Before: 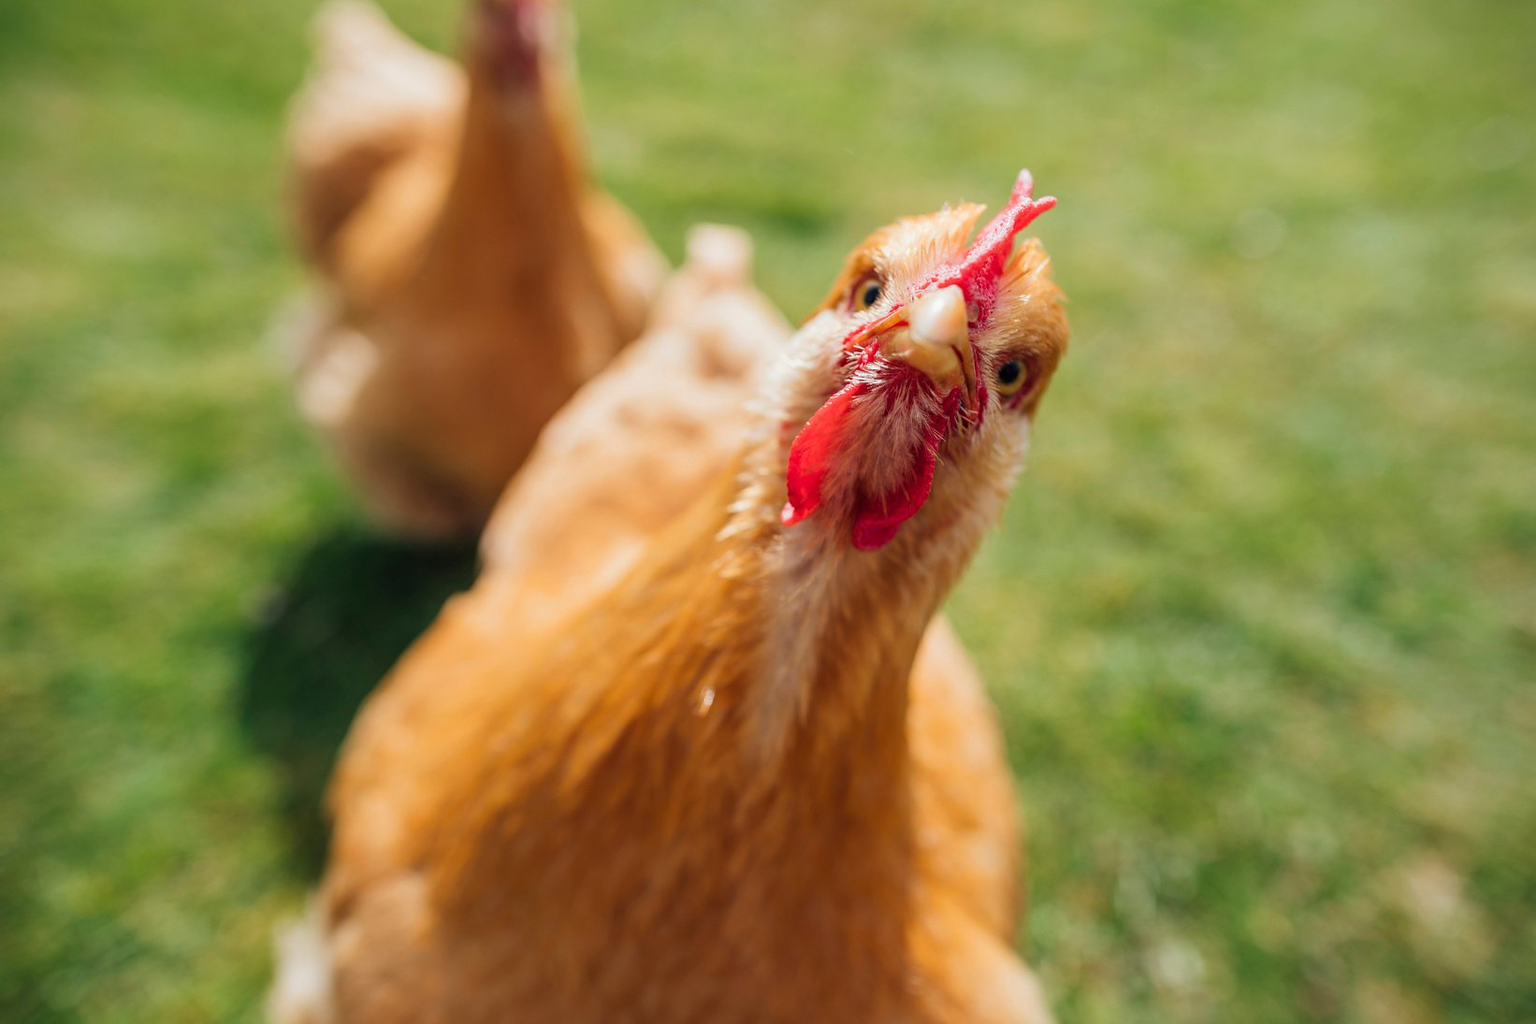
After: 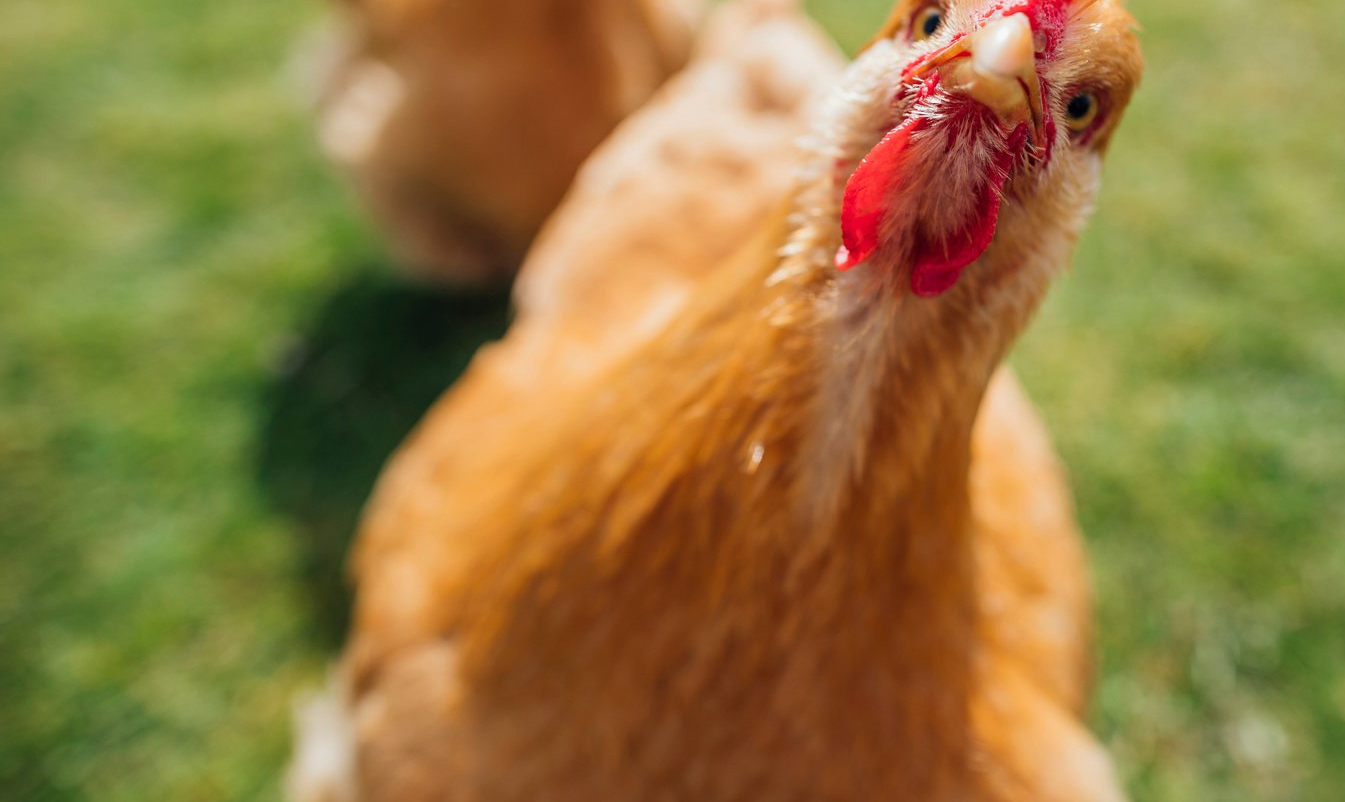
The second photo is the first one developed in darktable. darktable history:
crop: top 26.723%, right 18.048%
